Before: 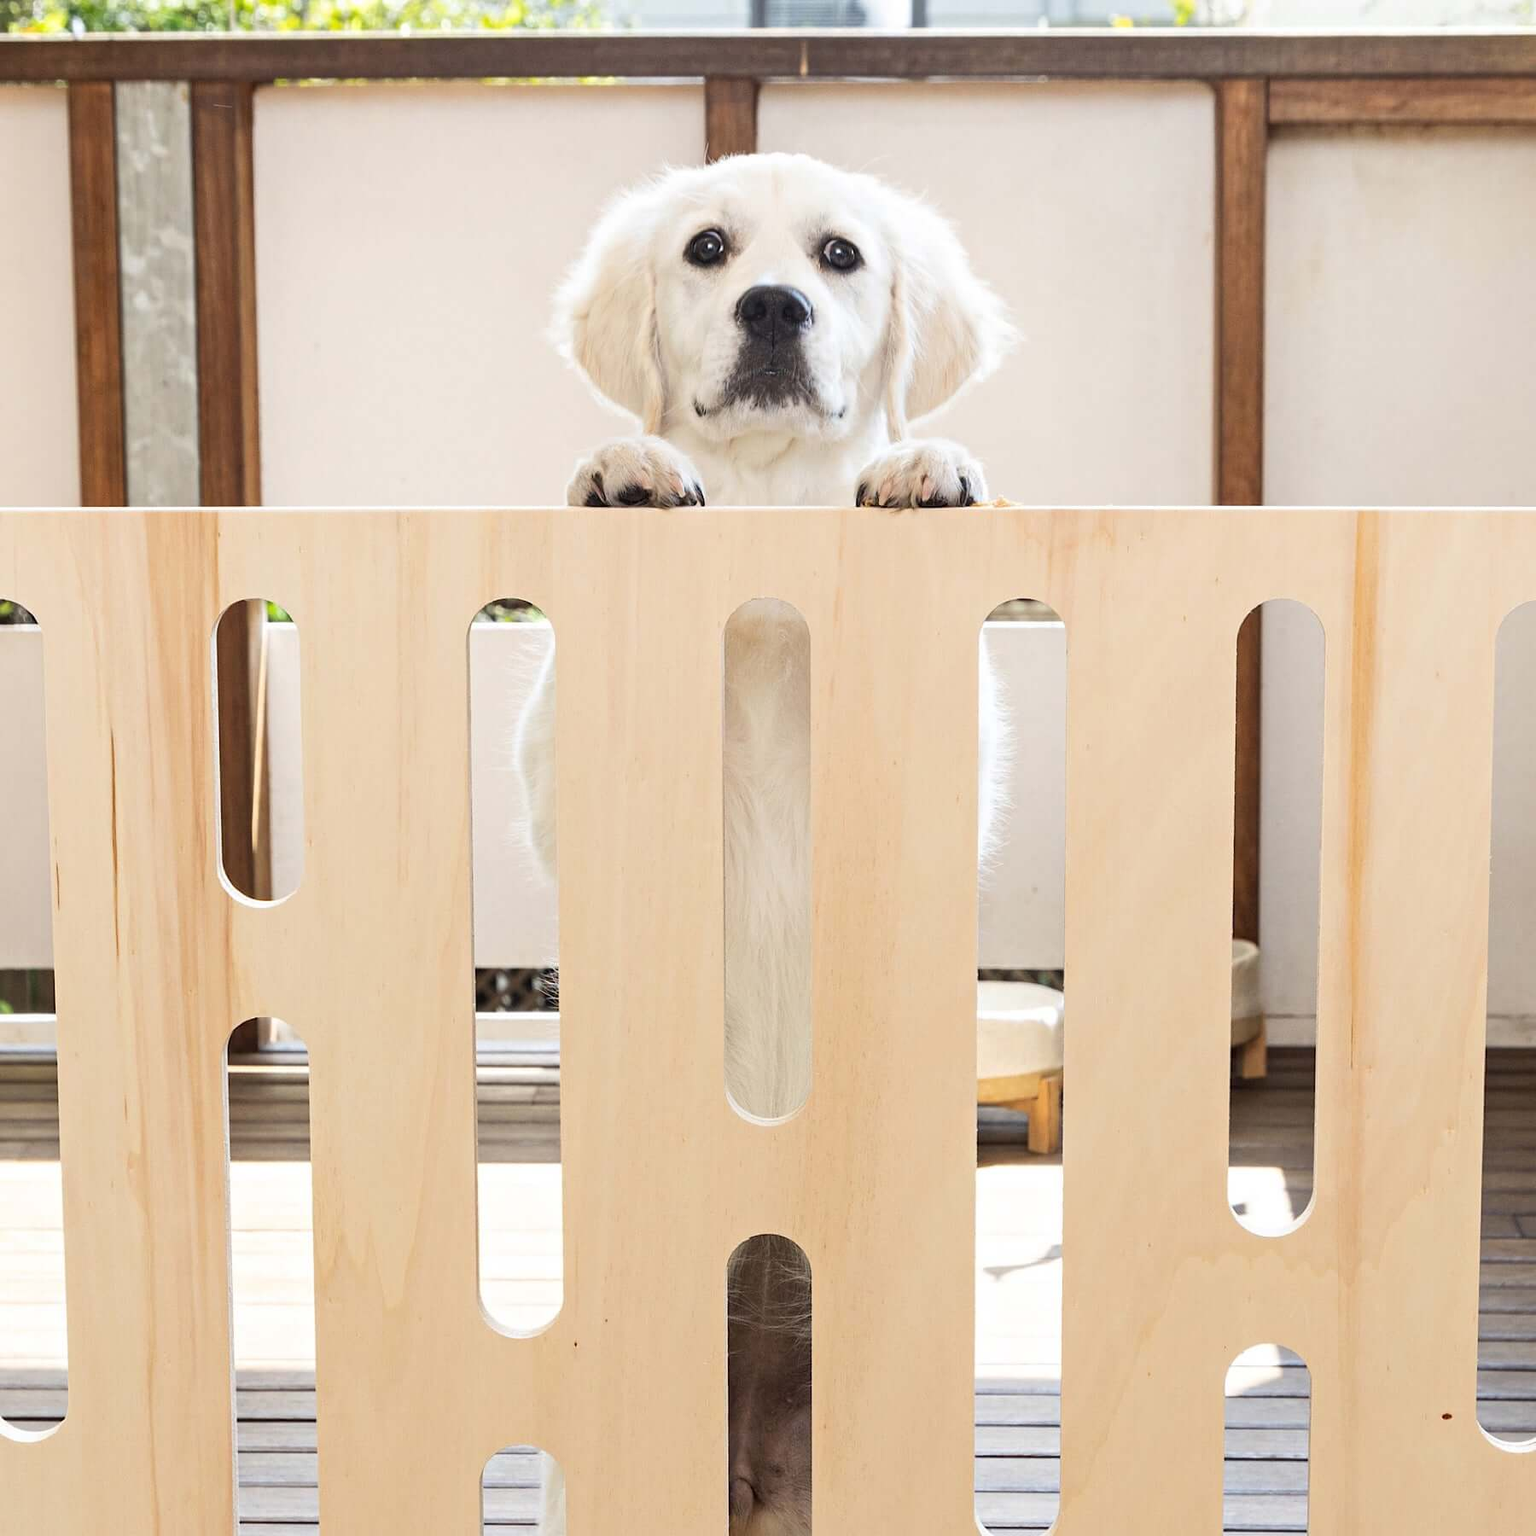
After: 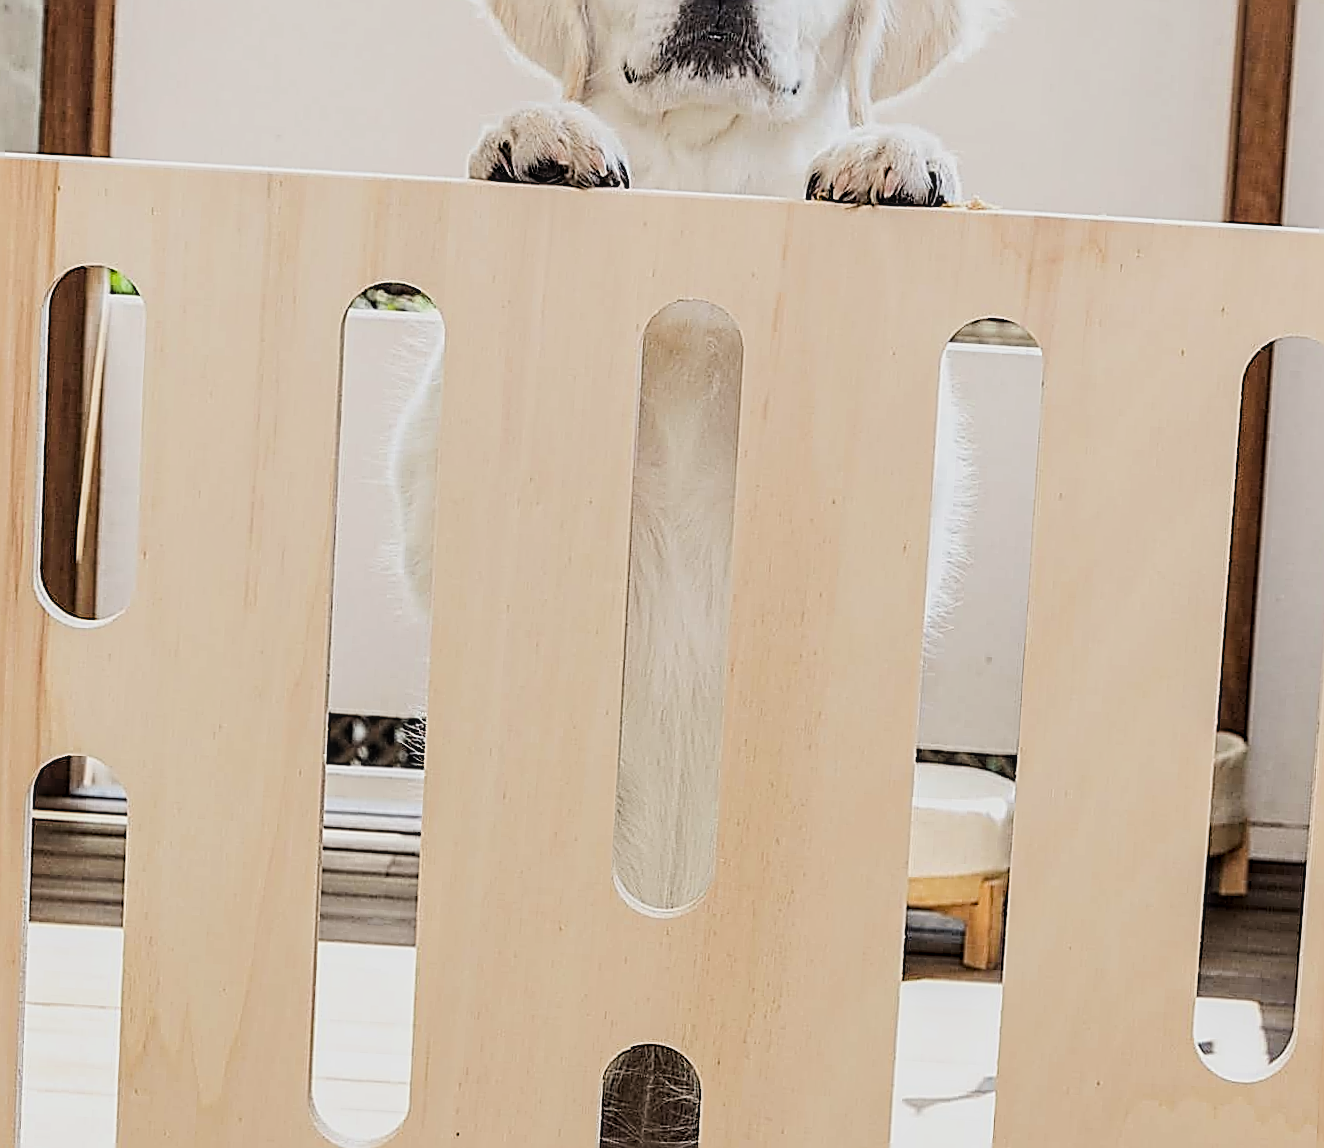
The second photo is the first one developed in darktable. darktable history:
sharpen: amount 2
filmic rgb: black relative exposure -7.65 EV, white relative exposure 4.56 EV, hardness 3.61
shadows and highlights: radius 125.46, shadows 30.51, highlights -30.51, low approximation 0.01, soften with gaussian
crop and rotate: angle -3.37°, left 9.79%, top 20.73%, right 12.42%, bottom 11.82%
tone equalizer: -8 EV -0.417 EV, -7 EV -0.389 EV, -6 EV -0.333 EV, -5 EV -0.222 EV, -3 EV 0.222 EV, -2 EV 0.333 EV, -1 EV 0.389 EV, +0 EV 0.417 EV, edges refinement/feathering 500, mask exposure compensation -1.57 EV, preserve details no
local contrast: on, module defaults
